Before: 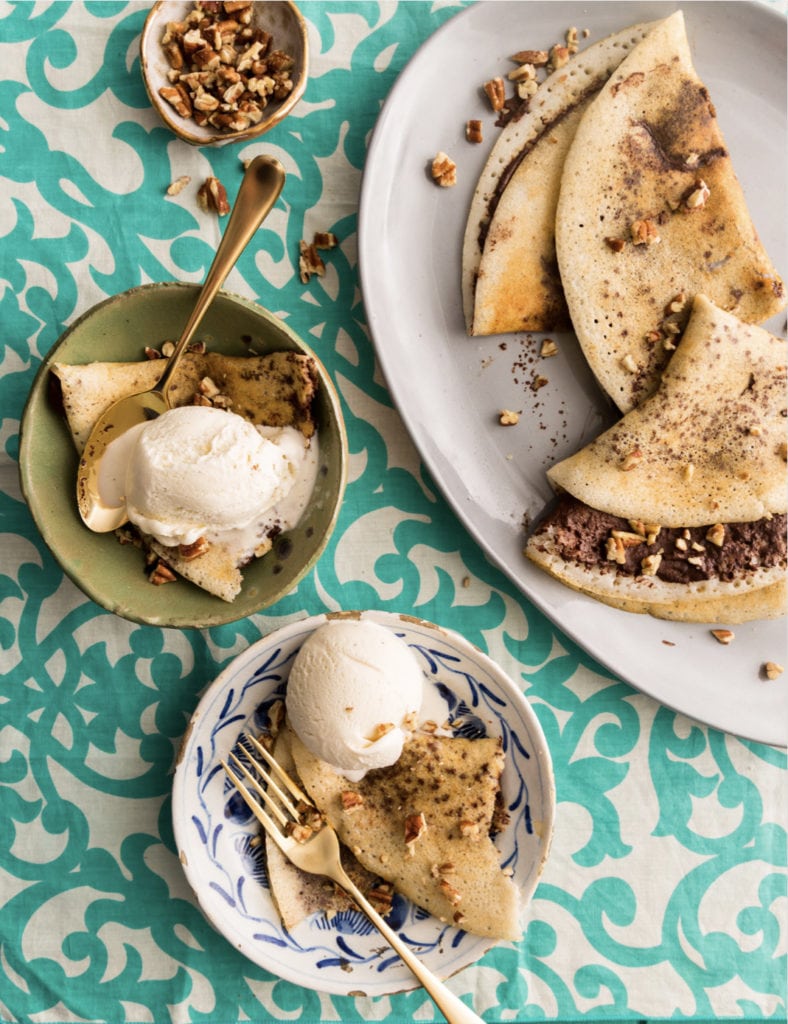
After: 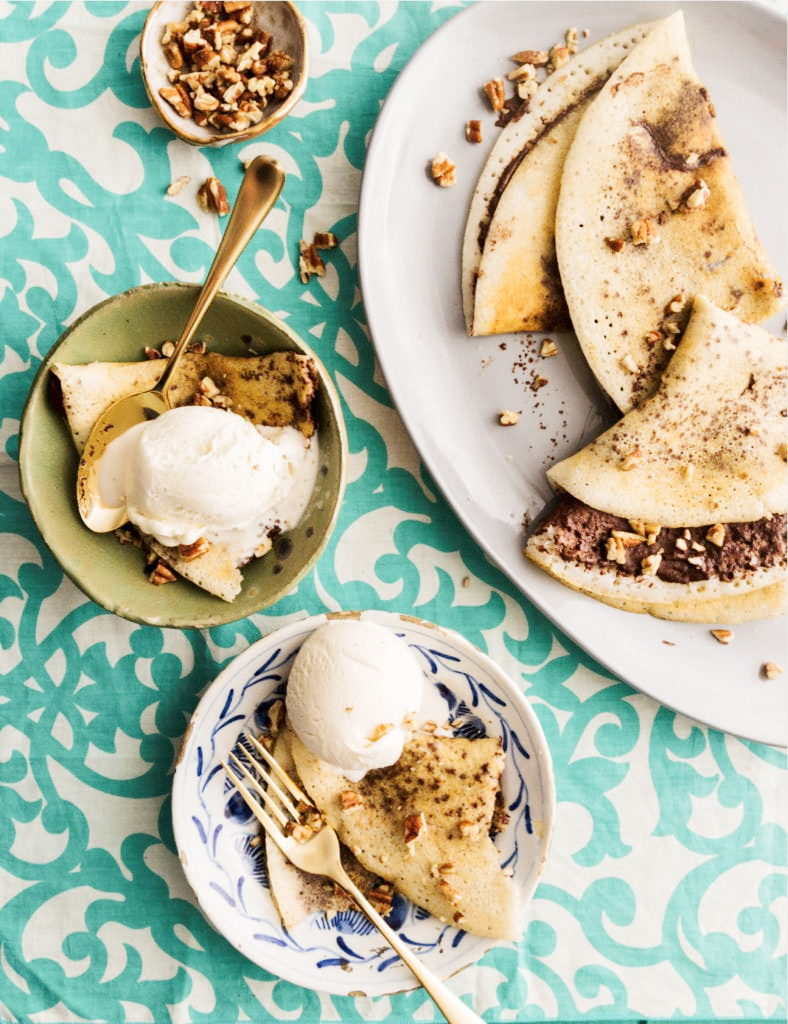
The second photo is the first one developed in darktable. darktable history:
tone curve: curves: ch0 [(0, 0) (0.003, 0.003) (0.011, 0.014) (0.025, 0.033) (0.044, 0.06) (0.069, 0.096) (0.1, 0.132) (0.136, 0.174) (0.177, 0.226) (0.224, 0.282) (0.277, 0.352) (0.335, 0.435) (0.399, 0.524) (0.468, 0.615) (0.543, 0.695) (0.623, 0.771) (0.709, 0.835) (0.801, 0.894) (0.898, 0.944) (1, 1)], preserve colors none
